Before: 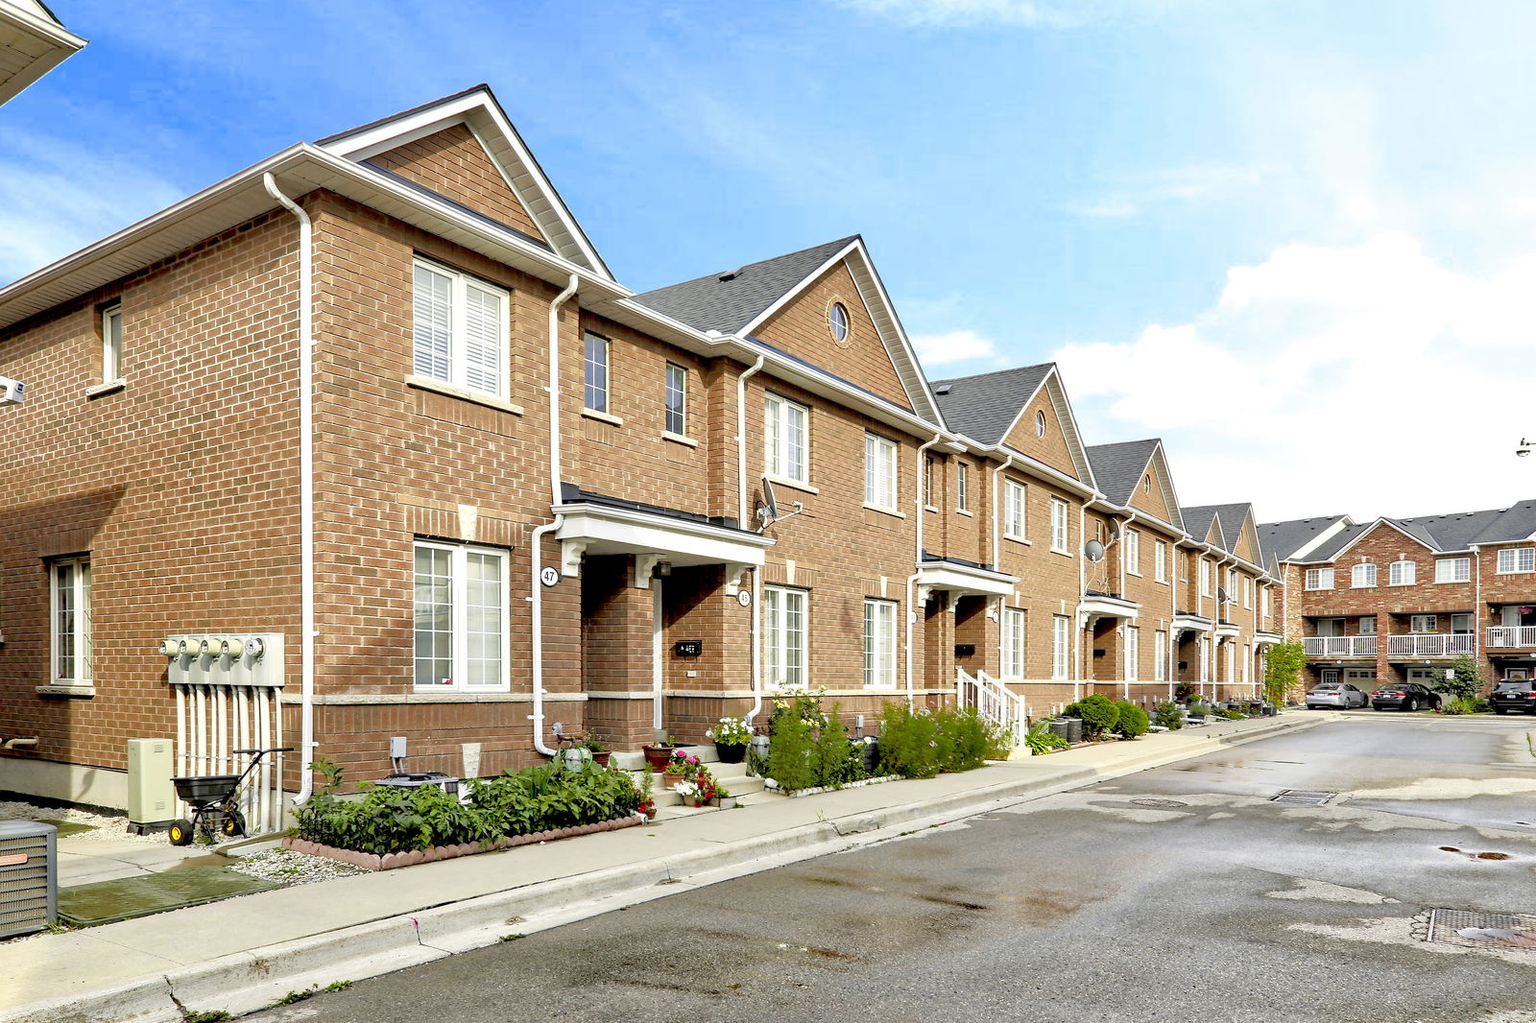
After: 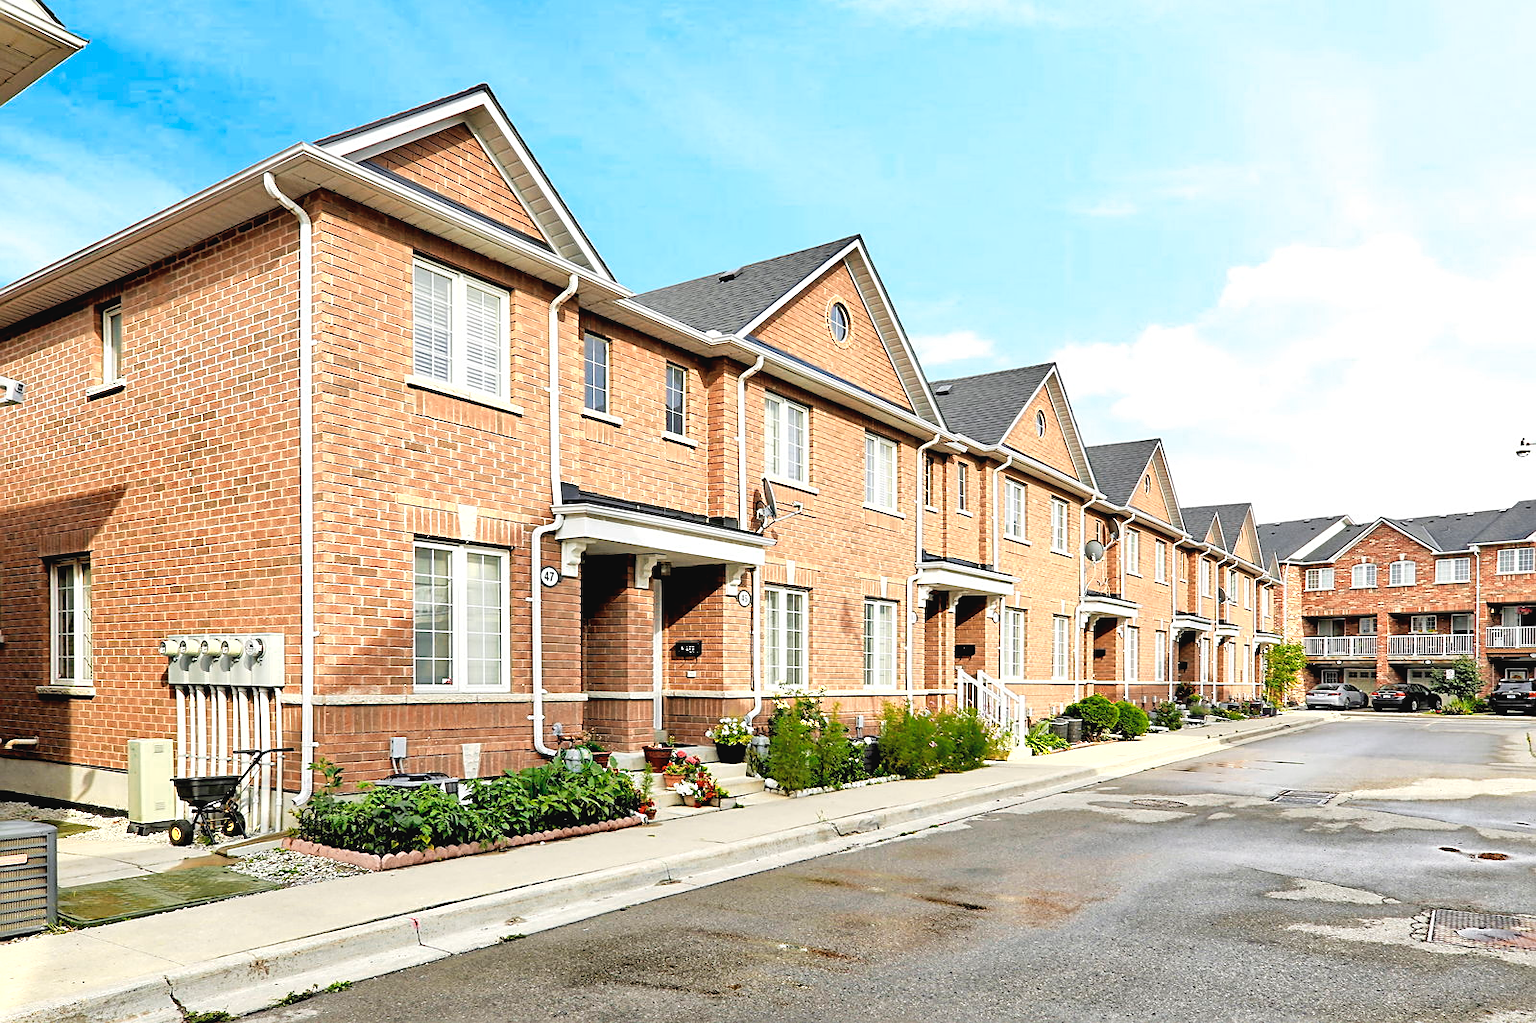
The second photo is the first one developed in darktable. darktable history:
color zones: curves: ch0 [(0.018, 0.548) (0.224, 0.64) (0.425, 0.447) (0.675, 0.575) (0.732, 0.579)]; ch1 [(0.066, 0.487) (0.25, 0.5) (0.404, 0.43) (0.75, 0.421) (0.956, 0.421)]; ch2 [(0.044, 0.561) (0.215, 0.465) (0.399, 0.544) (0.465, 0.548) (0.614, 0.447) (0.724, 0.43) (0.882, 0.623) (0.956, 0.632)]
sharpen: on, module defaults
contrast equalizer: octaves 7, y [[0.5 ×4, 0.483, 0.43], [0.5 ×6], [0.5 ×6], [0 ×6], [0 ×6]]
tone curve: curves: ch0 [(0, 0.032) (0.181, 0.156) (0.751, 0.762) (1, 1)], preserve colors none
